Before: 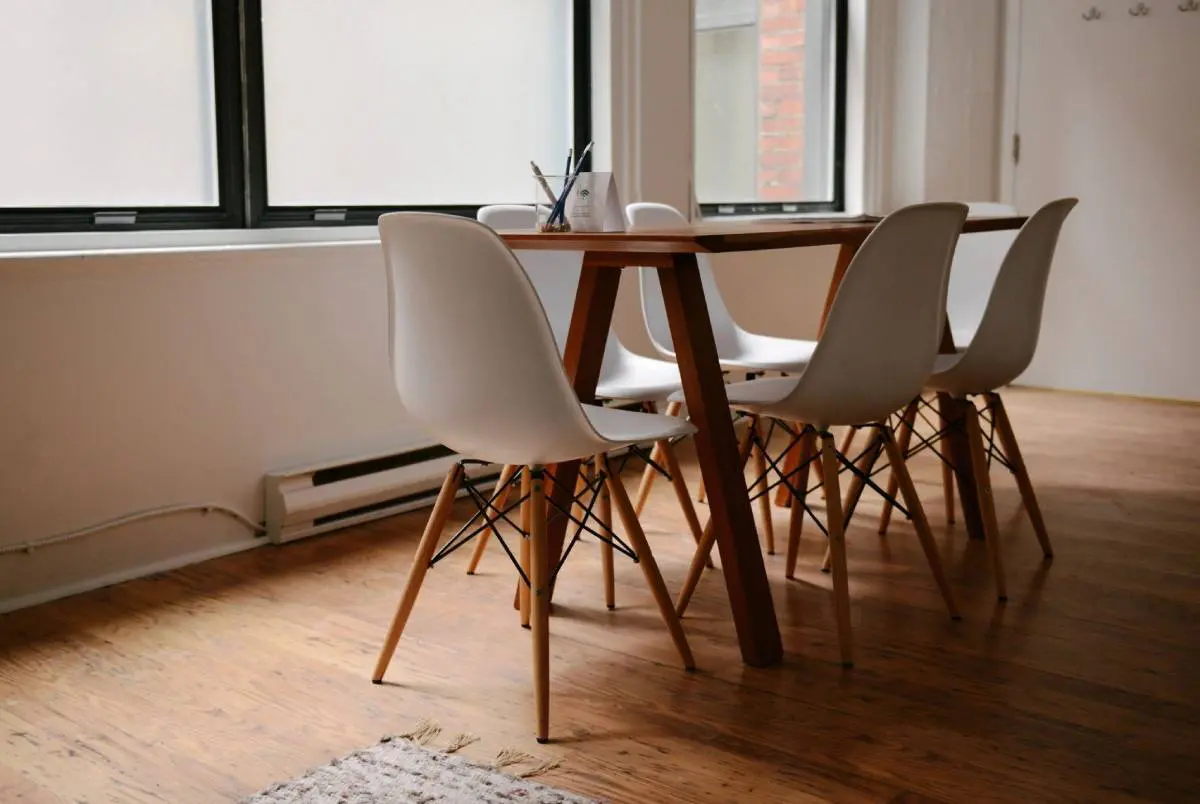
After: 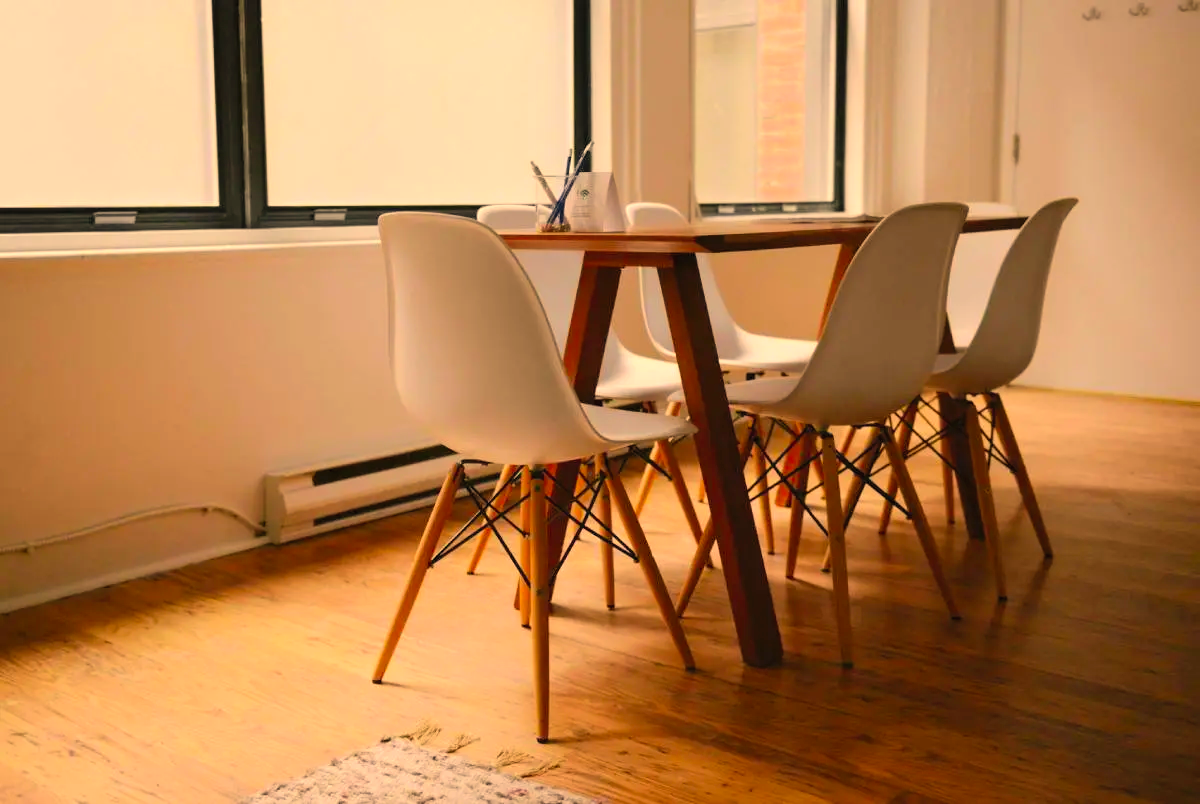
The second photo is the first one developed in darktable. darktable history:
color correction: highlights a* 14.87, highlights b* 32.11
contrast brightness saturation: contrast 0.066, brightness 0.178, saturation 0.398
